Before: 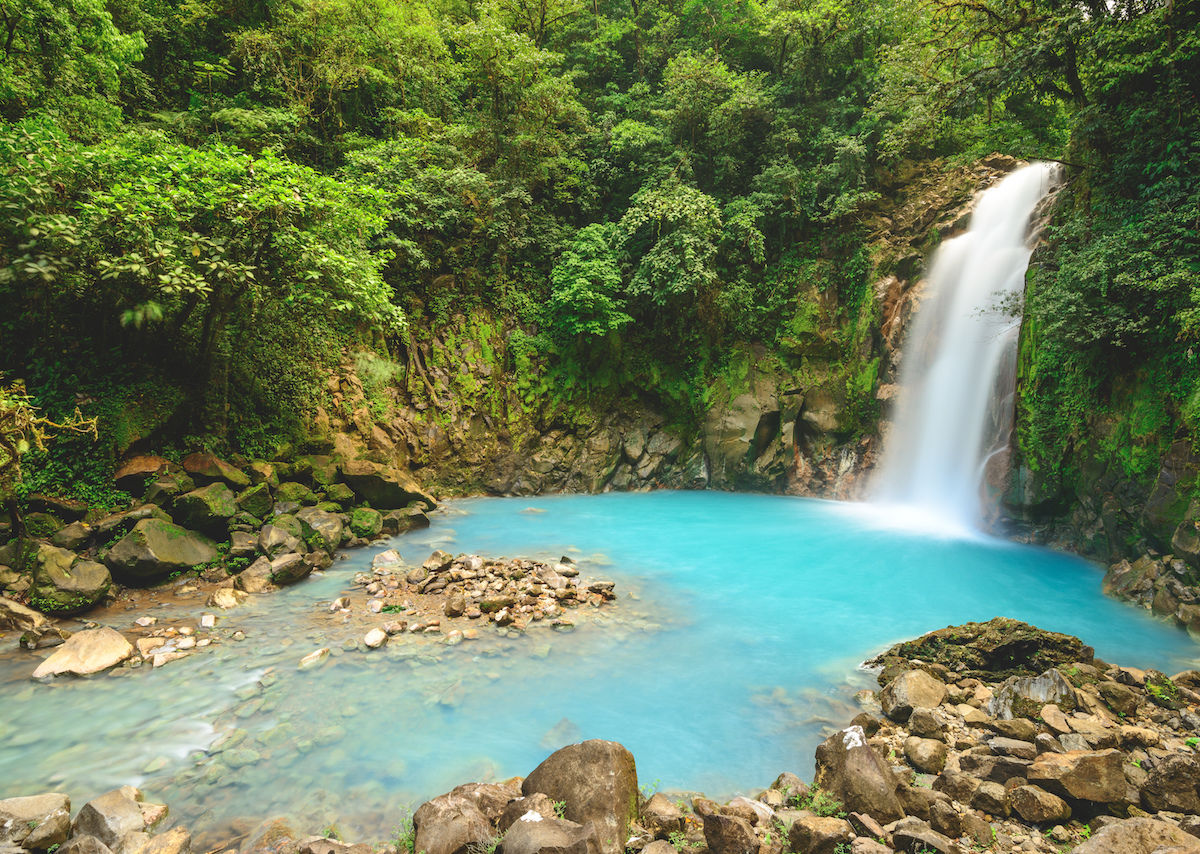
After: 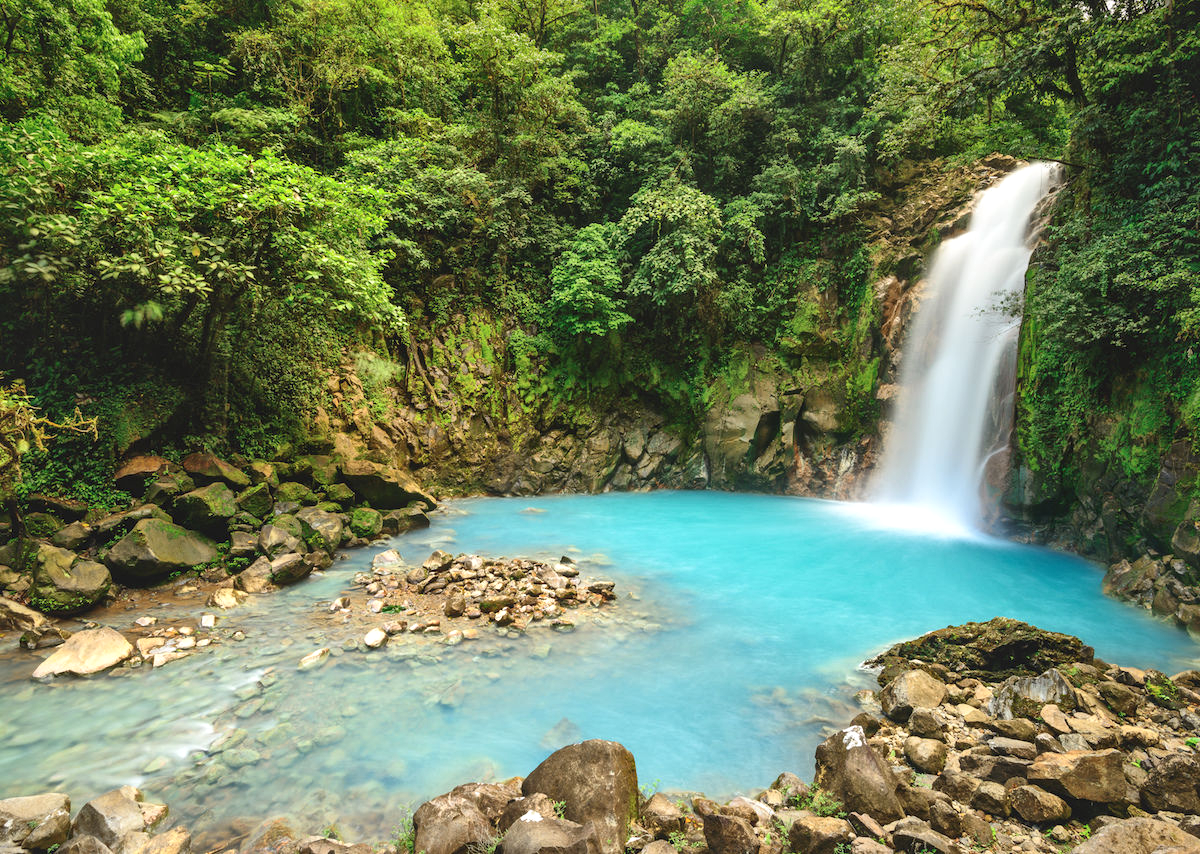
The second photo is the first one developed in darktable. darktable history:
tone equalizer: -8 EV 0.06 EV, smoothing diameter 25%, edges refinement/feathering 10, preserve details guided filter
local contrast: mode bilateral grid, contrast 20, coarseness 50, detail 150%, midtone range 0.2
